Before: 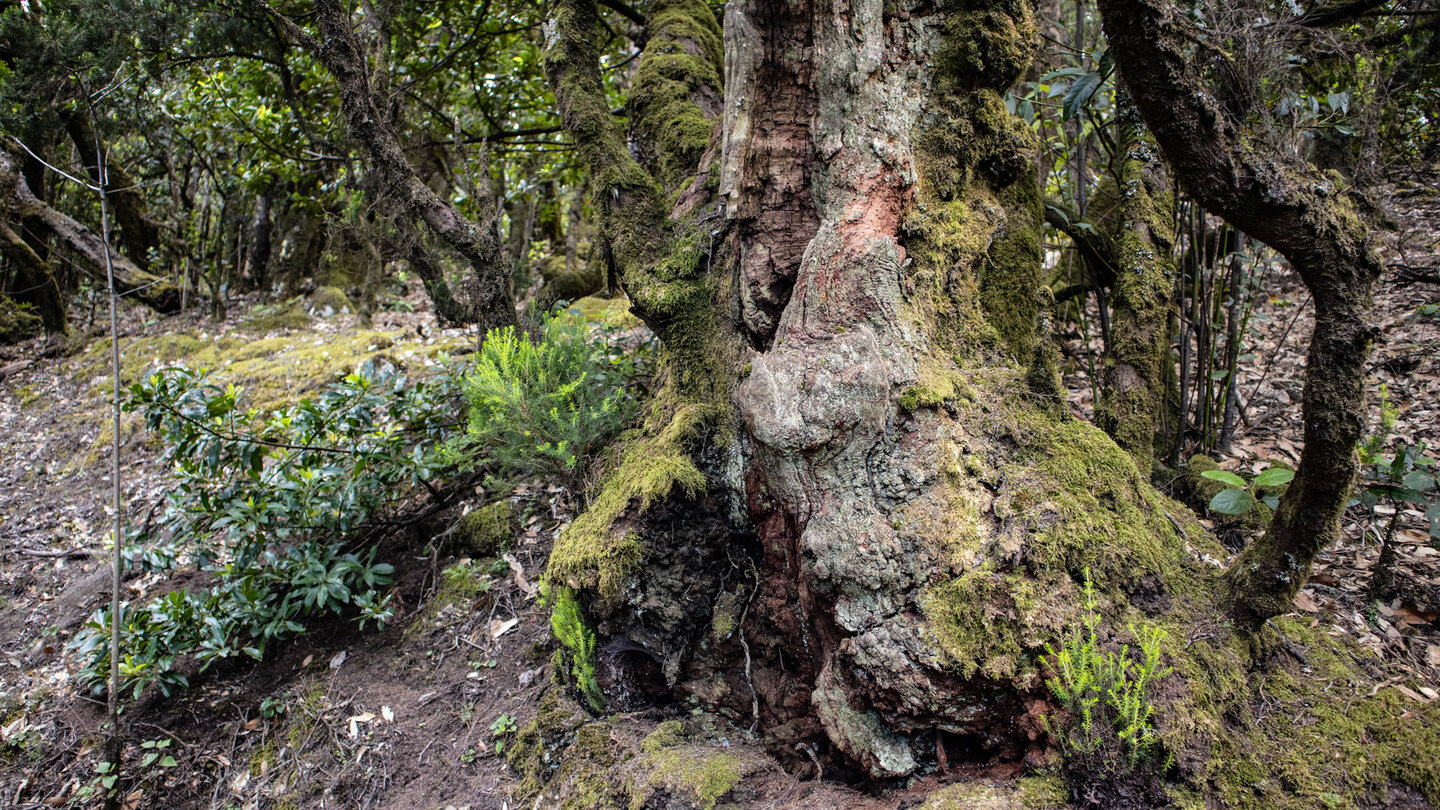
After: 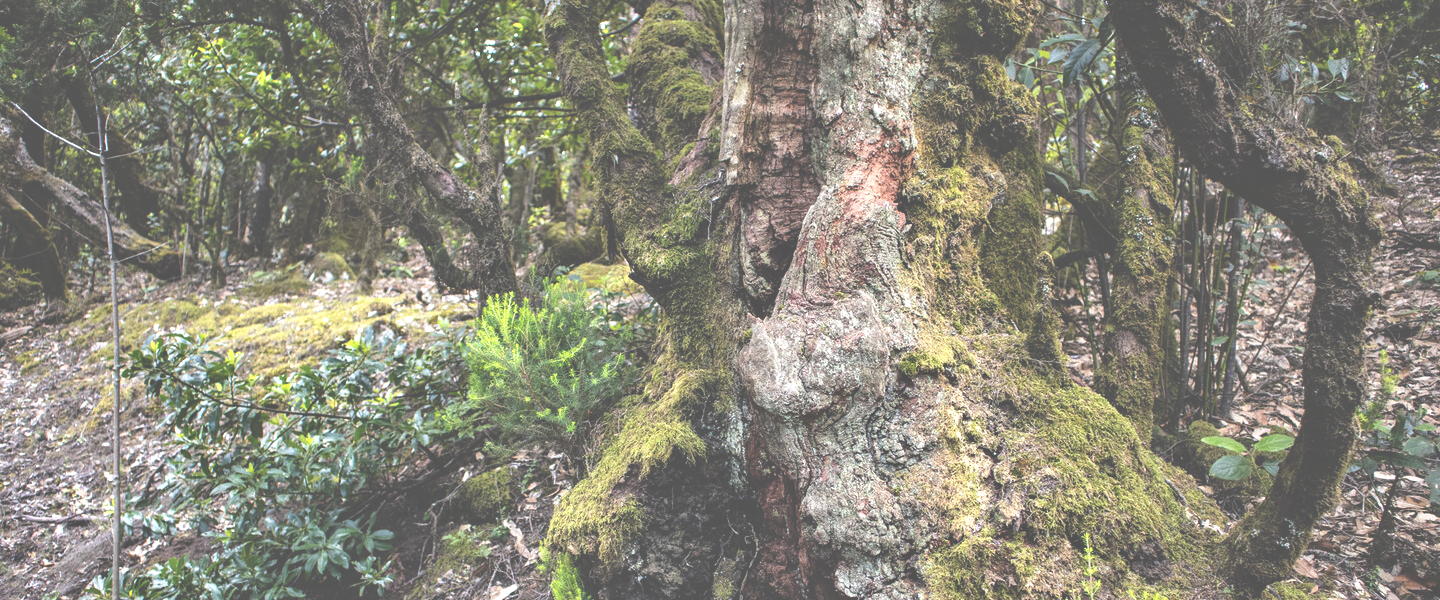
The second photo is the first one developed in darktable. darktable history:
crop: top 4.274%, bottom 21.546%
exposure: black level correction -0.071, exposure 0.503 EV, compensate exposure bias true, compensate highlight preservation false
shadows and highlights: low approximation 0.01, soften with gaussian
